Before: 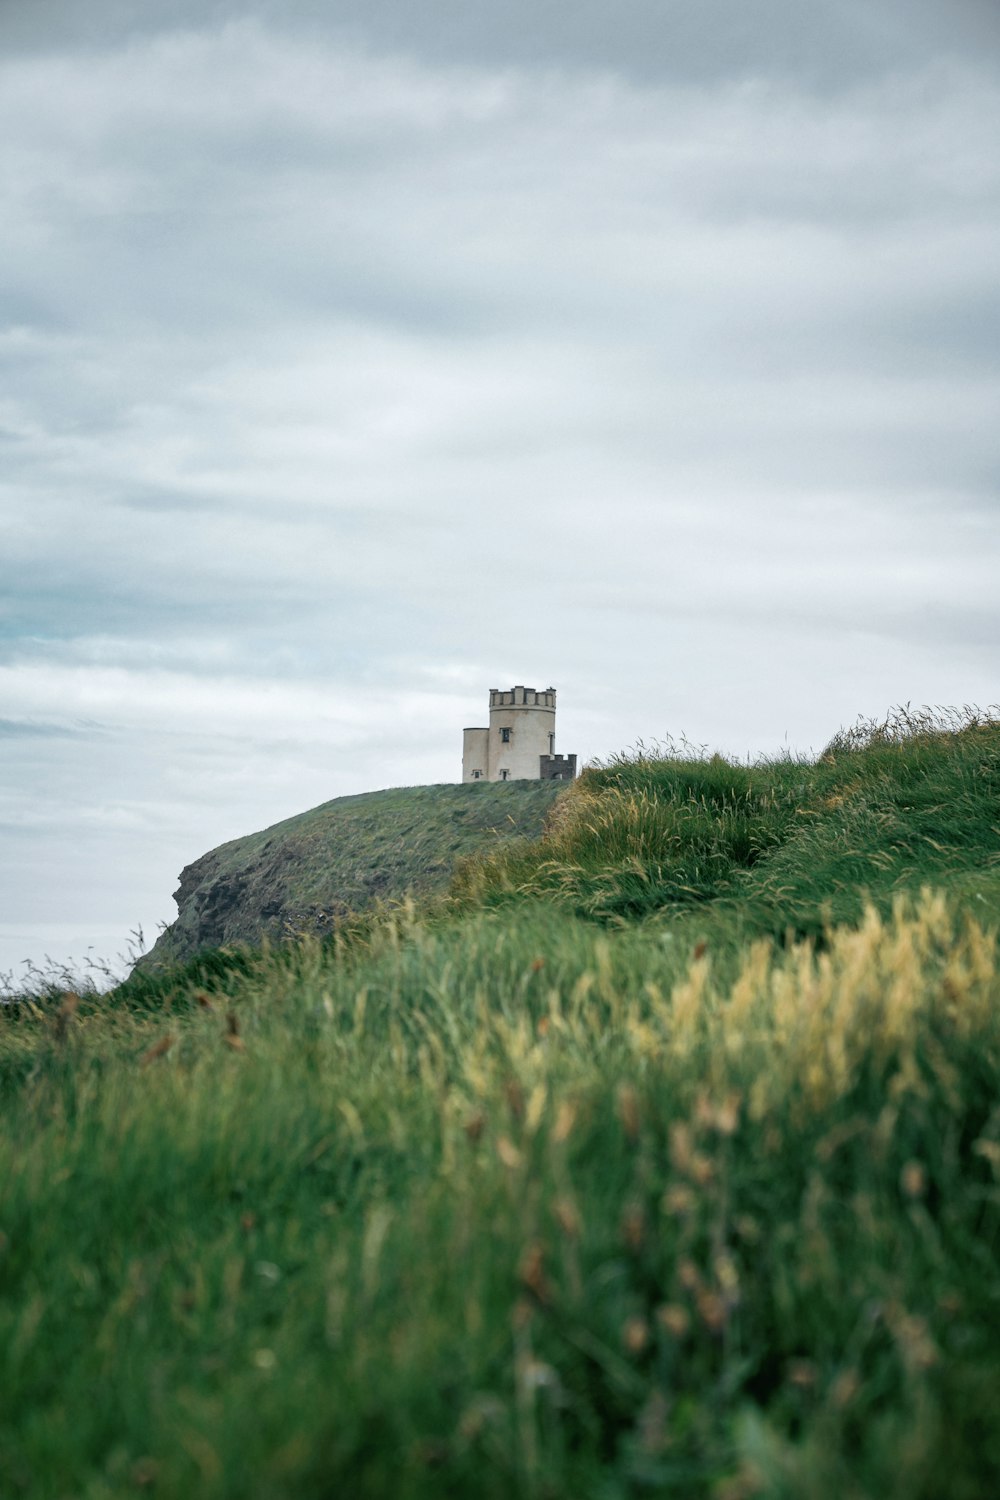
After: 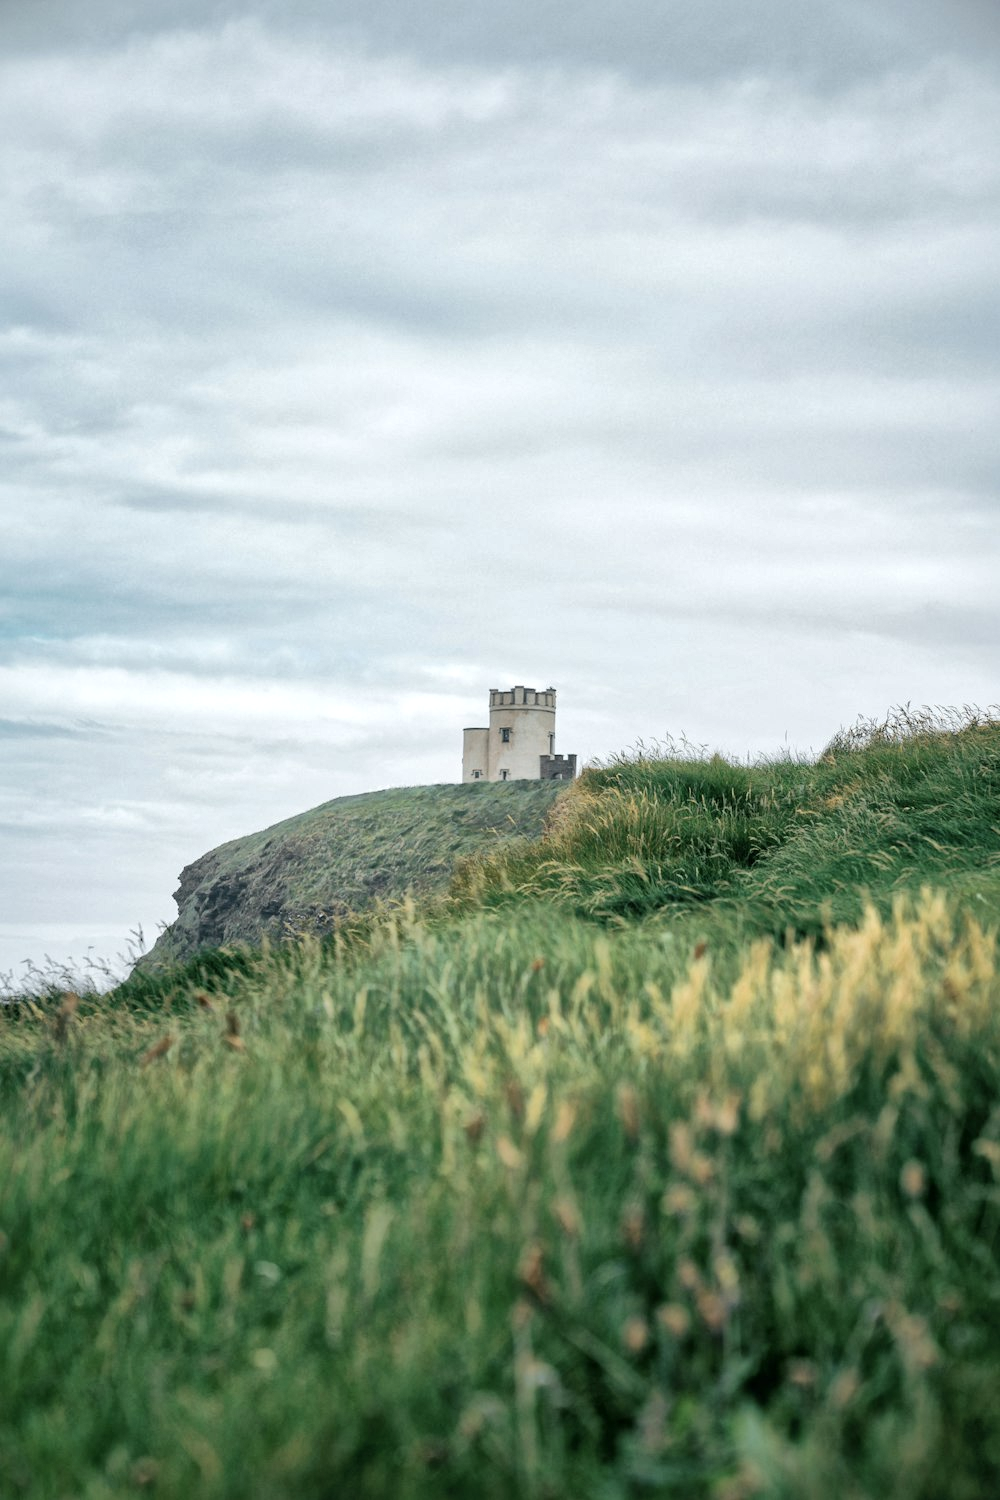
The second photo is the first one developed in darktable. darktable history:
white balance: red 1, blue 1
global tonemap: drago (1, 100), detail 1
